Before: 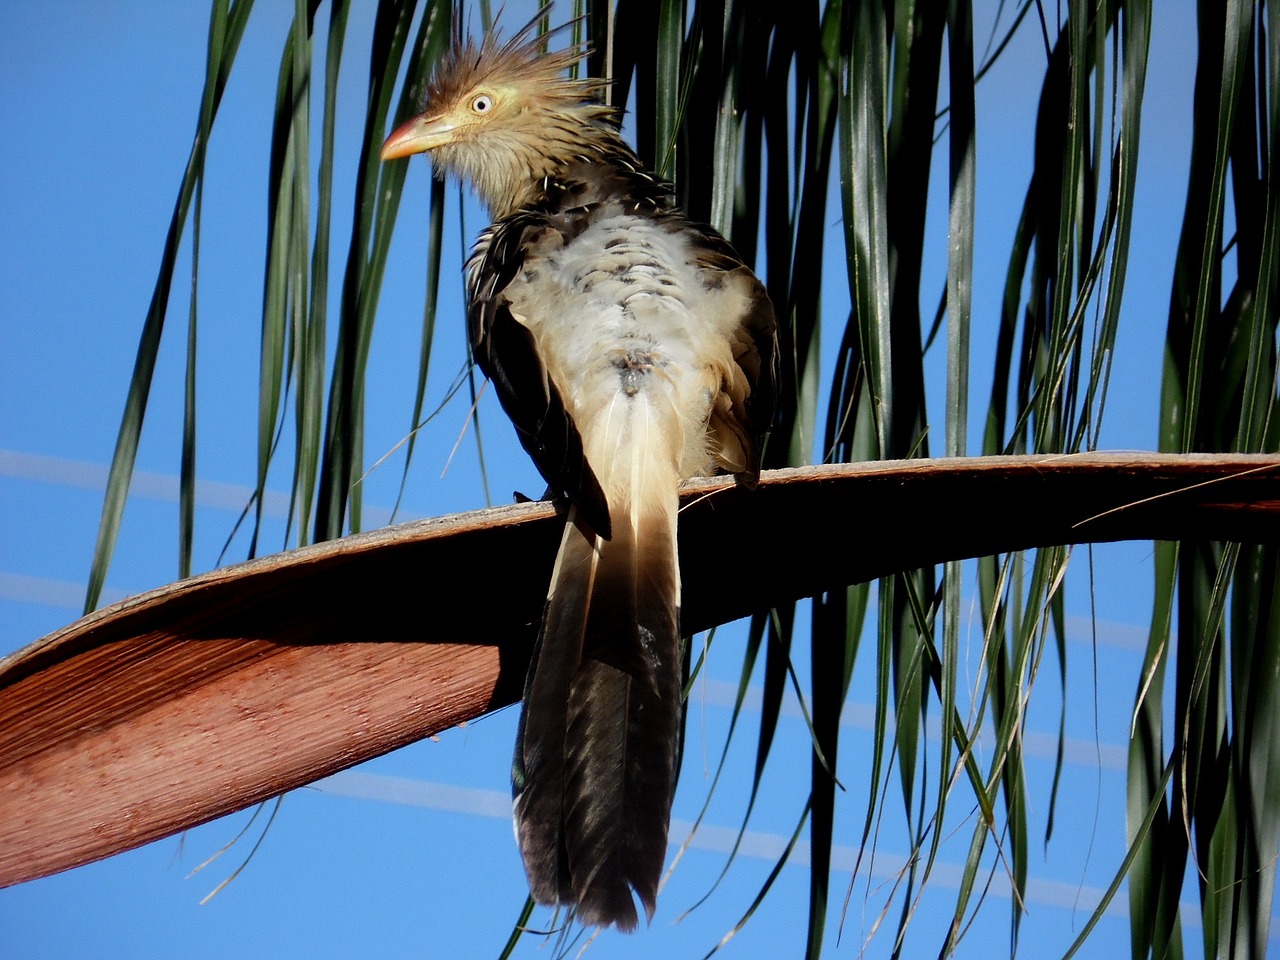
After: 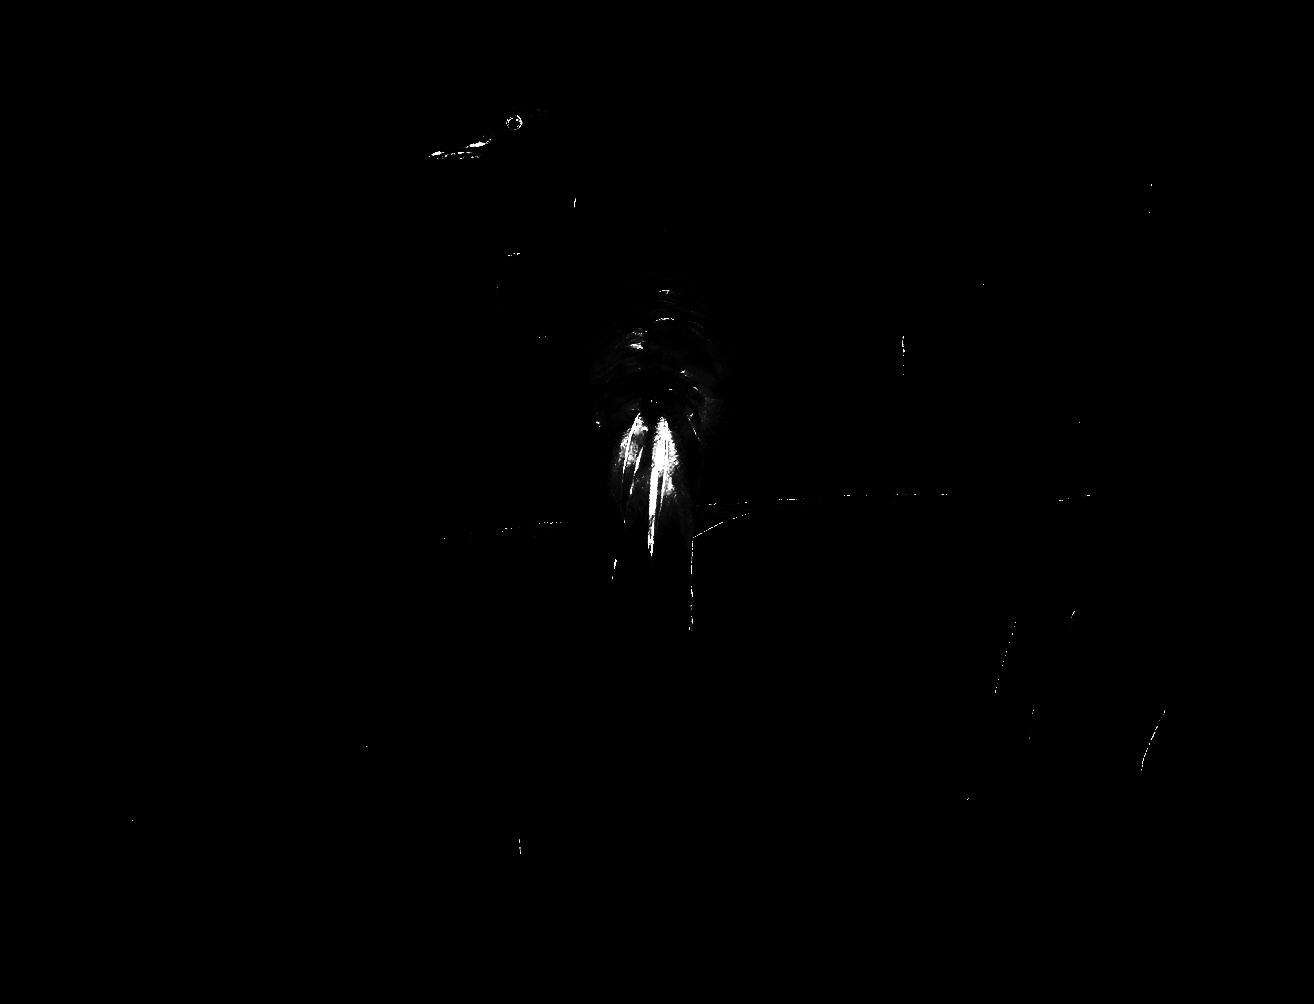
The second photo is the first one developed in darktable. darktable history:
tone equalizer: -8 EV -0.417 EV, -7 EV -0.389 EV, -6 EV -0.333 EV, -5 EV -0.222 EV, -3 EV 0.222 EV, -2 EV 0.333 EV, -1 EV 0.389 EV, +0 EV 0.417 EV, edges refinement/feathering 500, mask exposure compensation -1.57 EV, preserve details no
monochrome: a 32, b 64, size 2.3
contrast brightness saturation: contrast 0.09, saturation 0.28
white balance: red 0.974, blue 1.044
crop: top 0.05%, bottom 0.098%
levels: levels [0.721, 0.937, 0.997]
shadows and highlights: shadows -70, highlights 35, soften with gaussian
rotate and perspective: rotation 2.17°, automatic cropping off
